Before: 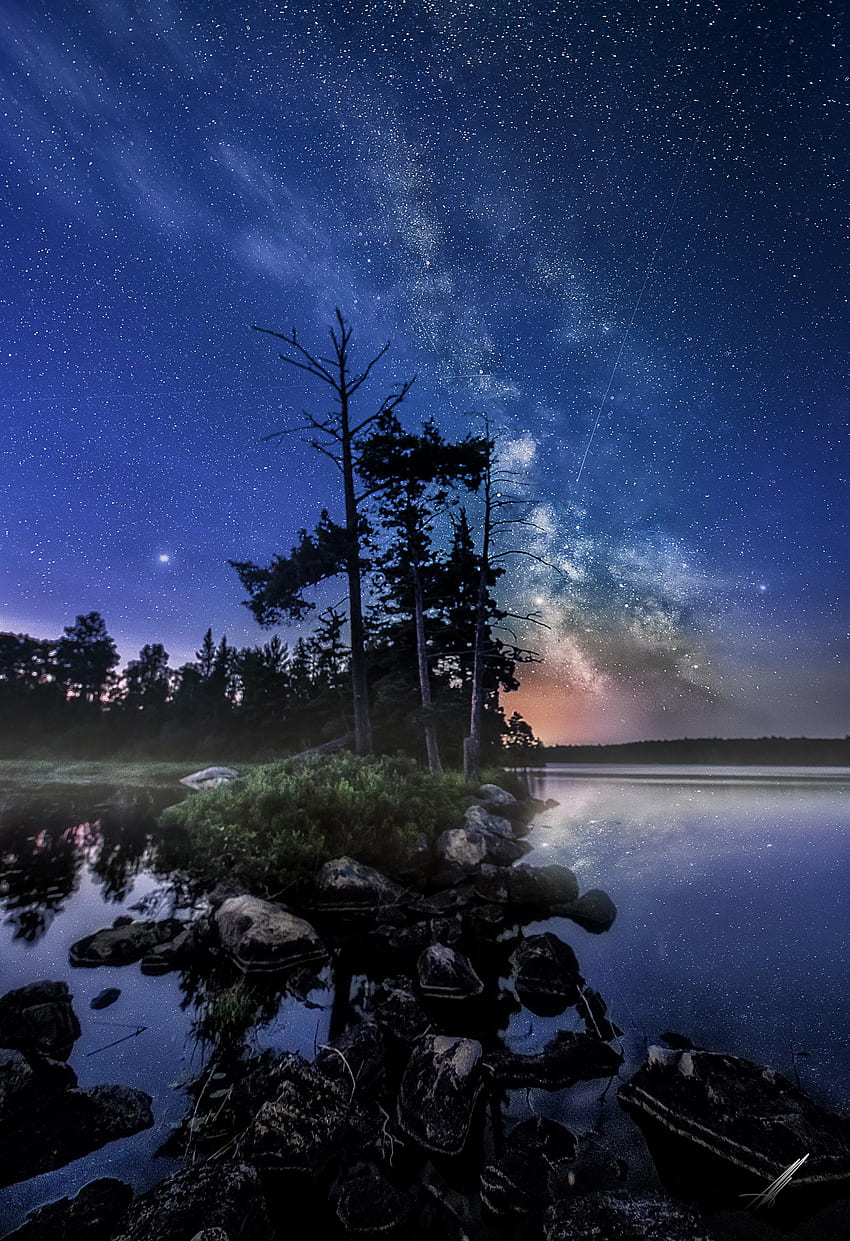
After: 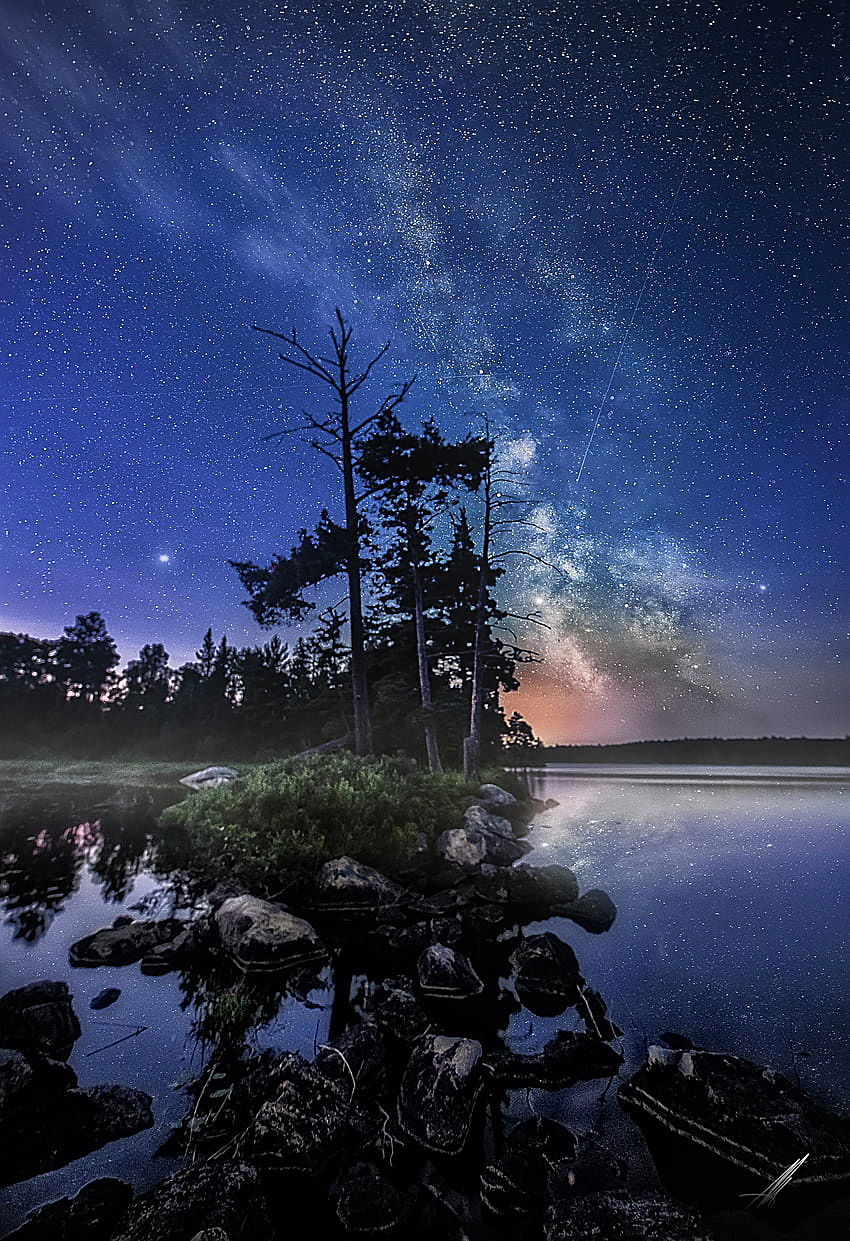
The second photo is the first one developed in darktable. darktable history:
bloom: on, module defaults
sharpen: on, module defaults
vignetting: fall-off radius 60.92%
